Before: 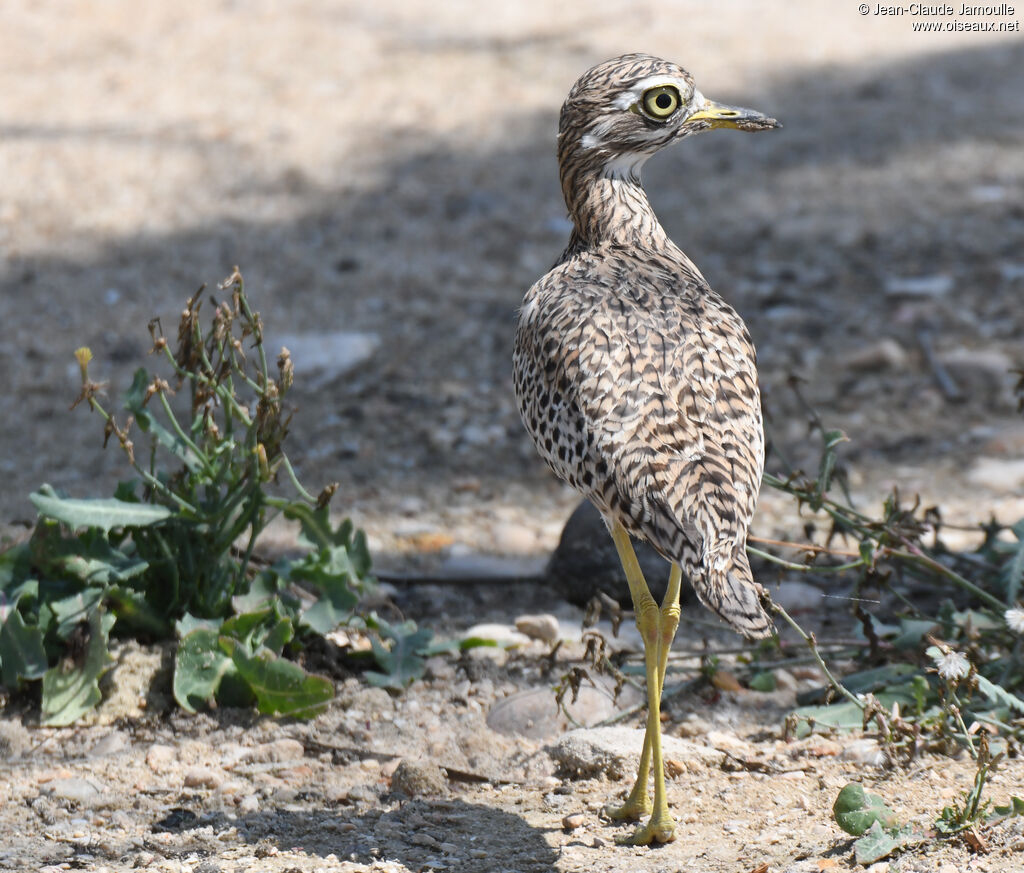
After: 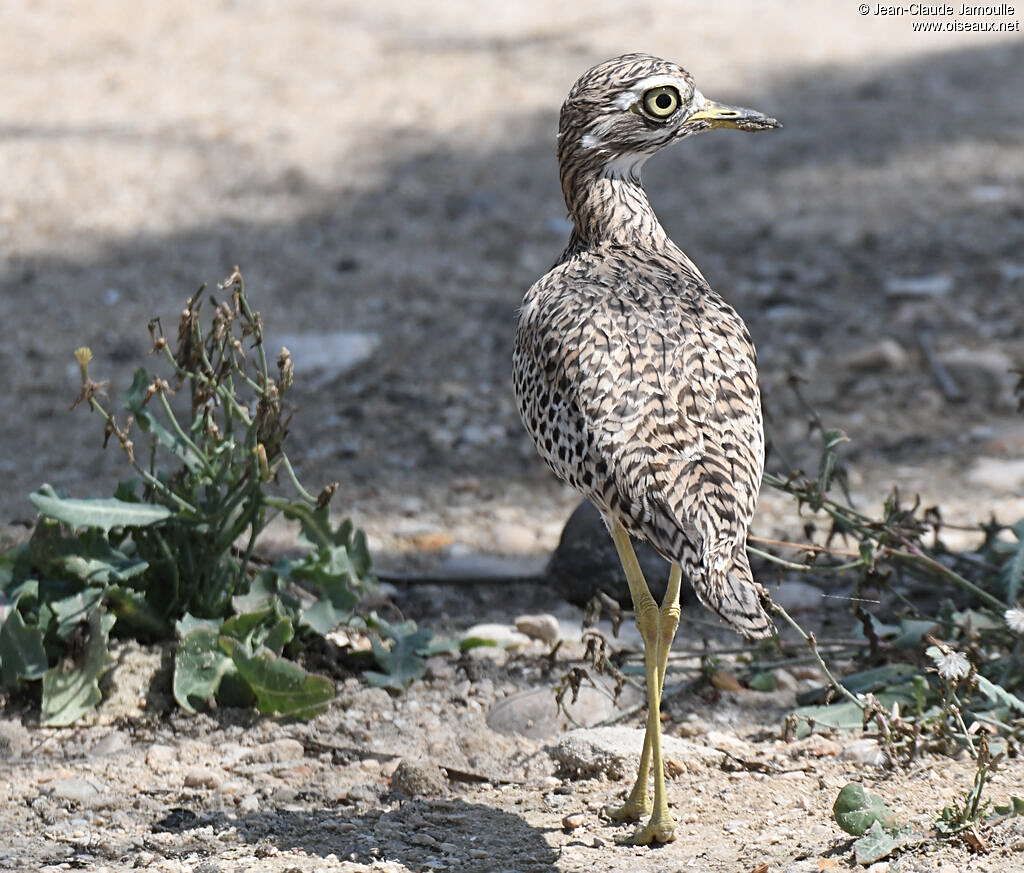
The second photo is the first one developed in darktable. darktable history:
color calibration: illuminant same as pipeline (D50), adaptation XYZ, x 0.346, y 0.358, temperature 5014.36 K
color zones: curves: ch0 [(0, 0.5) (0.143, 0.5) (0.286, 0.5) (0.429, 0.504) (0.571, 0.5) (0.714, 0.509) (0.857, 0.5) (1, 0.5)]; ch1 [(0, 0.425) (0.143, 0.425) (0.286, 0.375) (0.429, 0.405) (0.571, 0.5) (0.714, 0.47) (0.857, 0.425) (1, 0.435)]; ch2 [(0, 0.5) (0.143, 0.5) (0.286, 0.5) (0.429, 0.517) (0.571, 0.5) (0.714, 0.51) (0.857, 0.5) (1, 0.5)]
sharpen: on, module defaults
